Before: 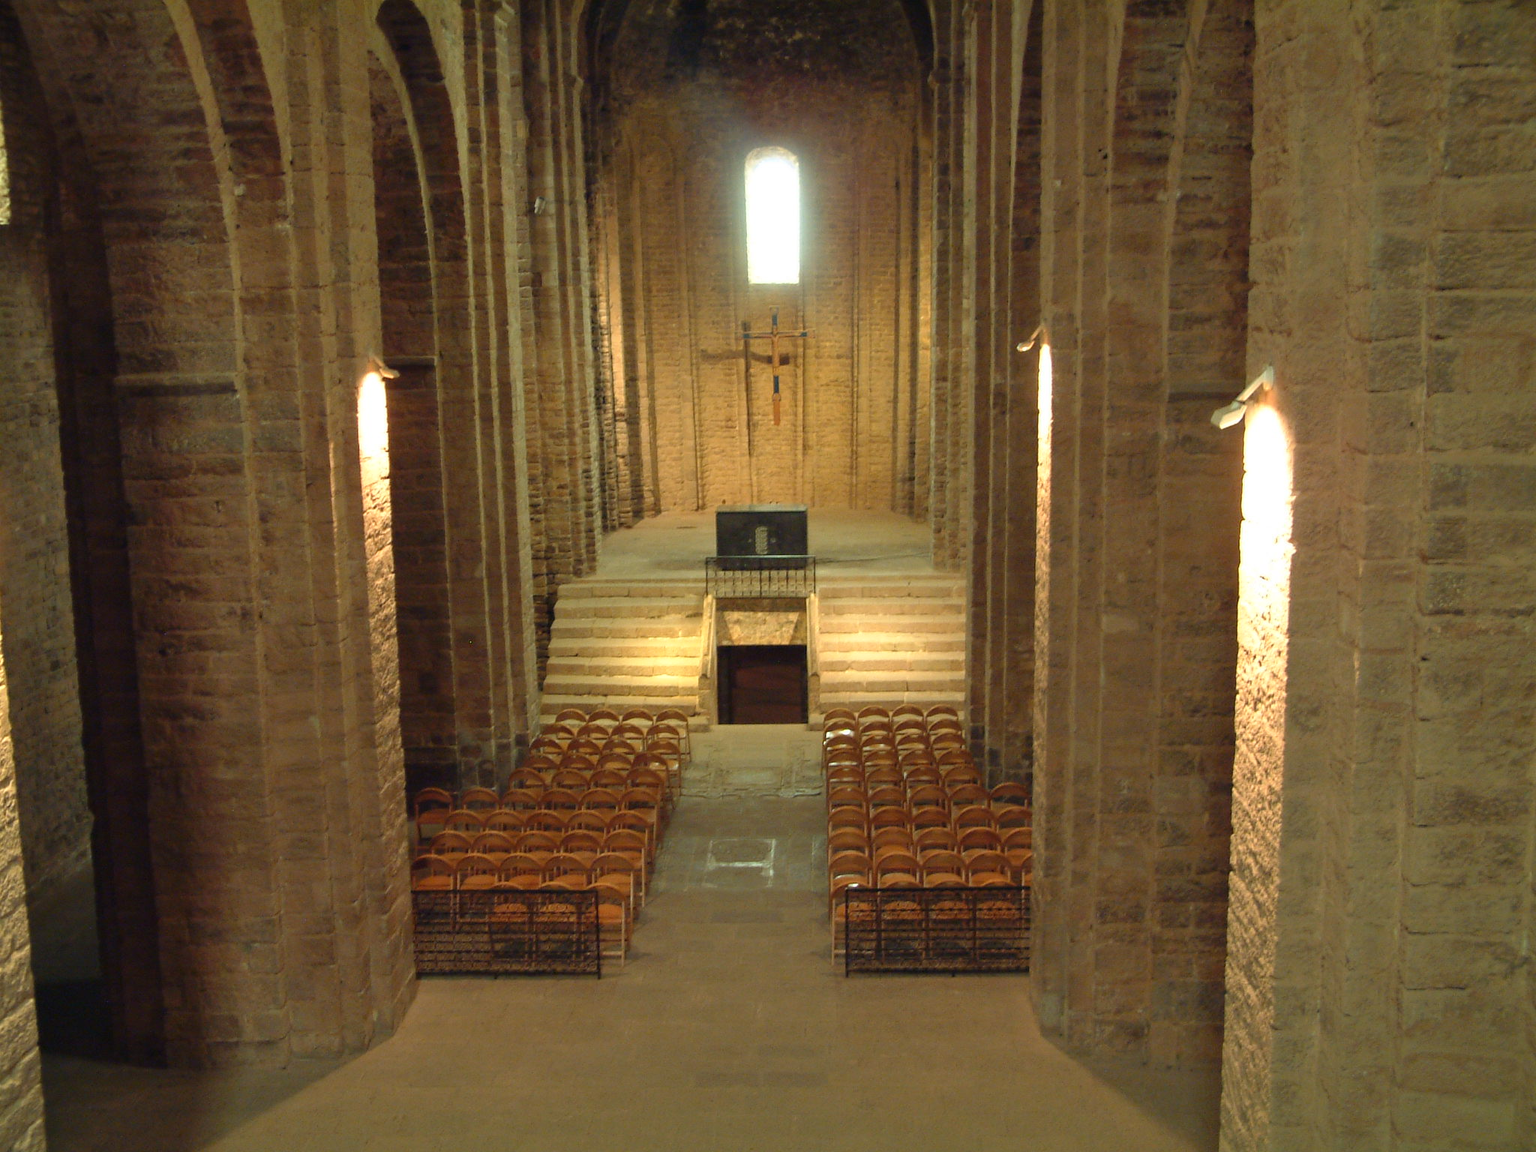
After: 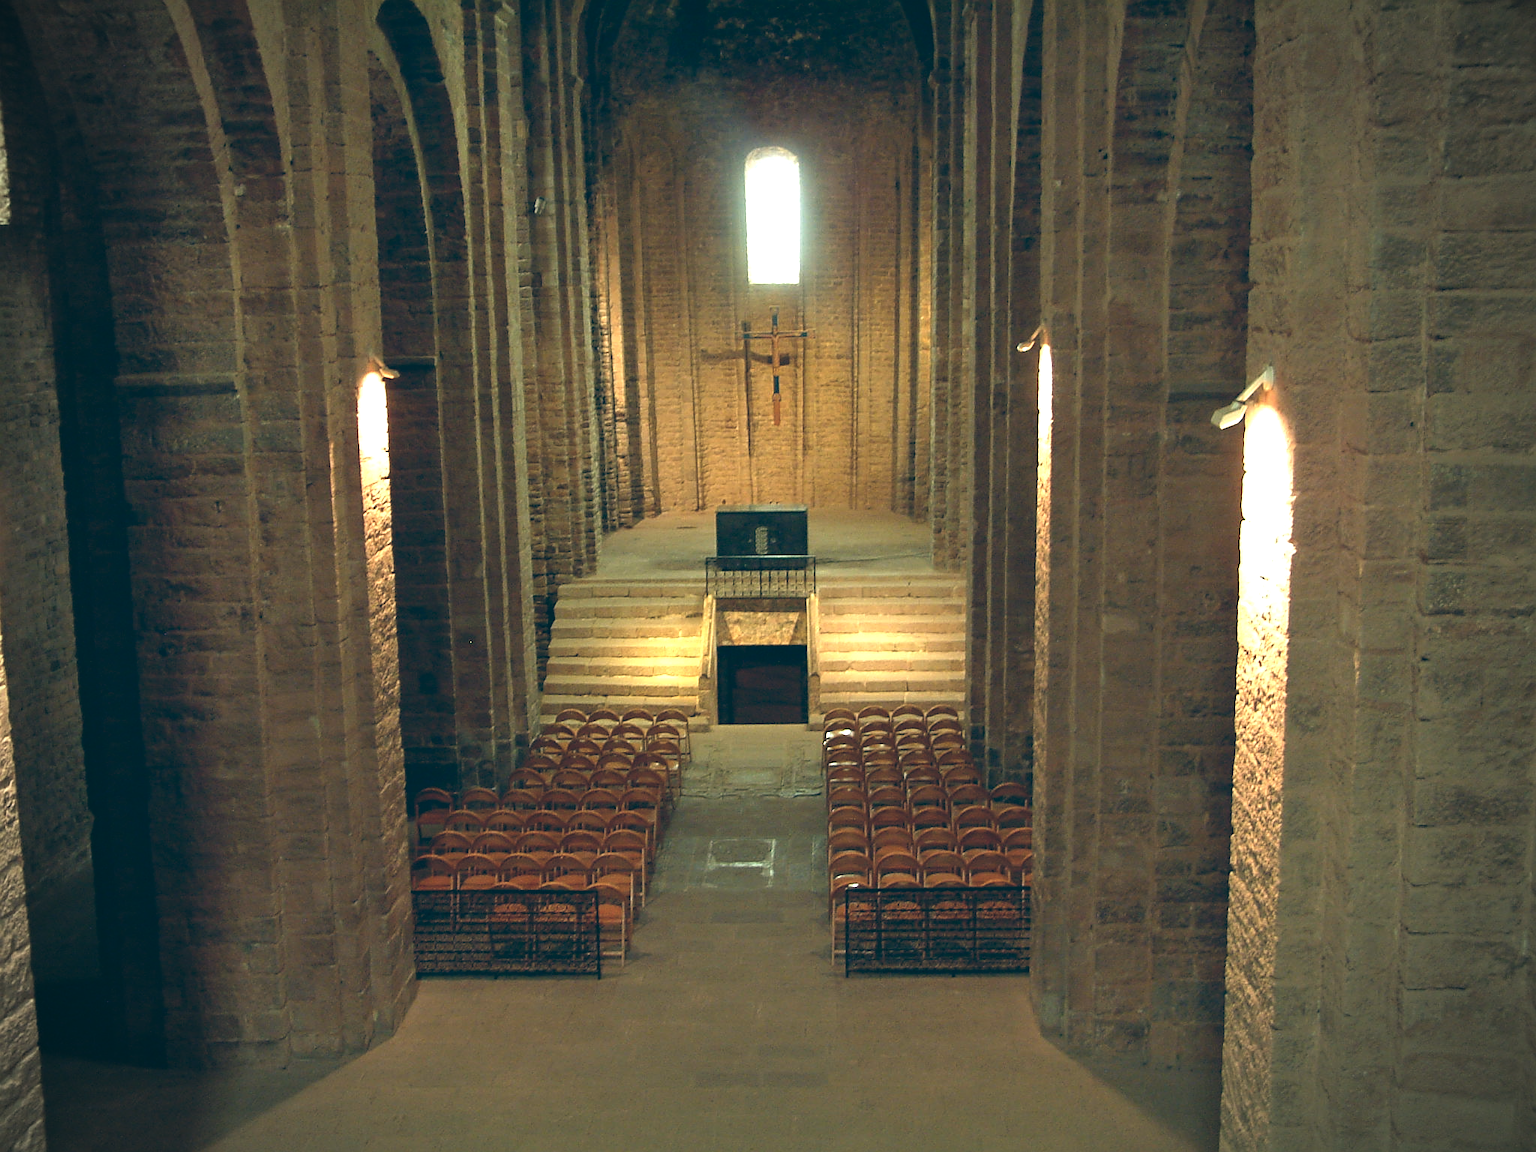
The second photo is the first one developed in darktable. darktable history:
vignetting: fall-off start 79.88%
color balance: lift [1.016, 0.983, 1, 1.017], gamma [0.958, 1, 1, 1], gain [0.981, 1.007, 0.993, 1.002], input saturation 118.26%, contrast 13.43%, contrast fulcrum 21.62%, output saturation 82.76%
sharpen: on, module defaults
